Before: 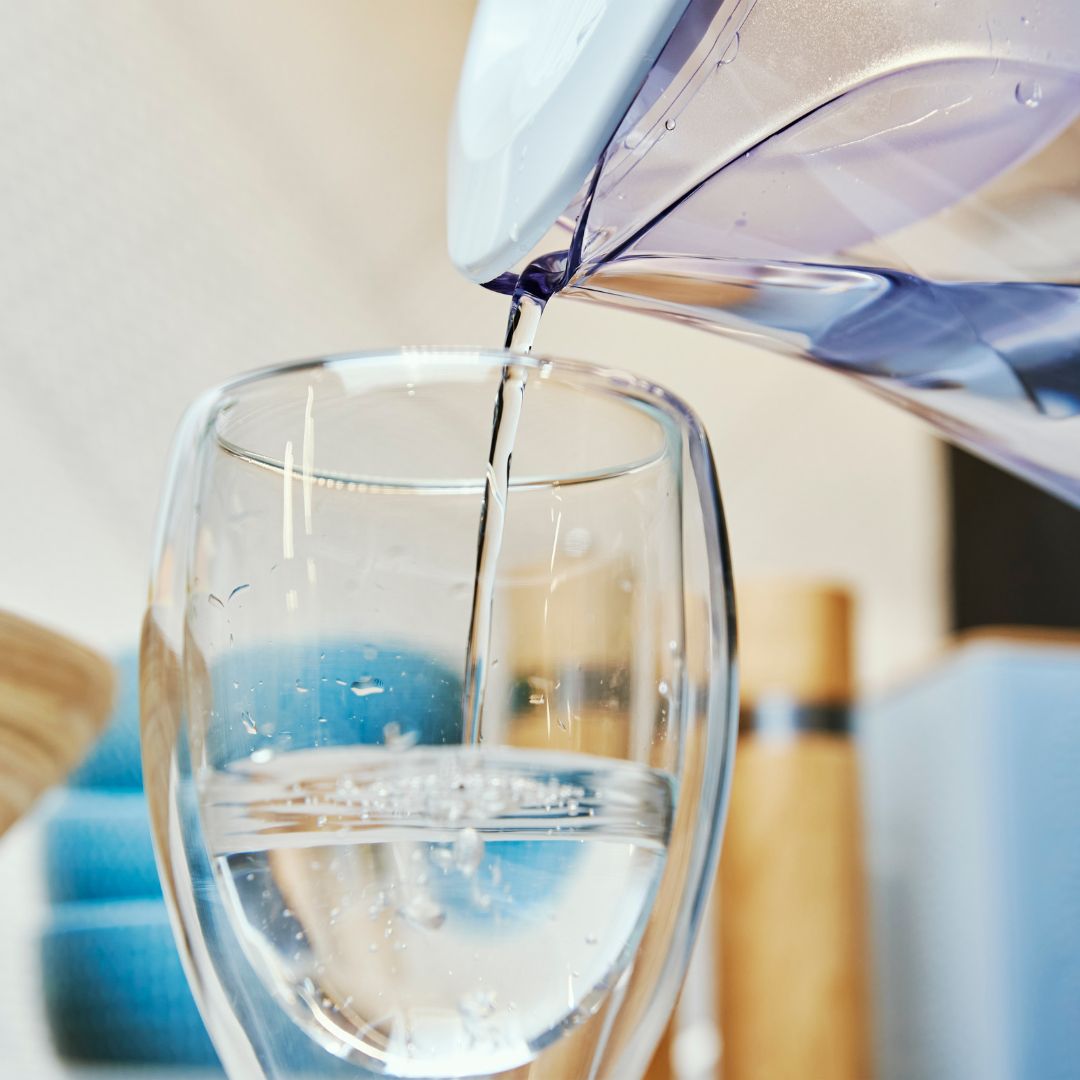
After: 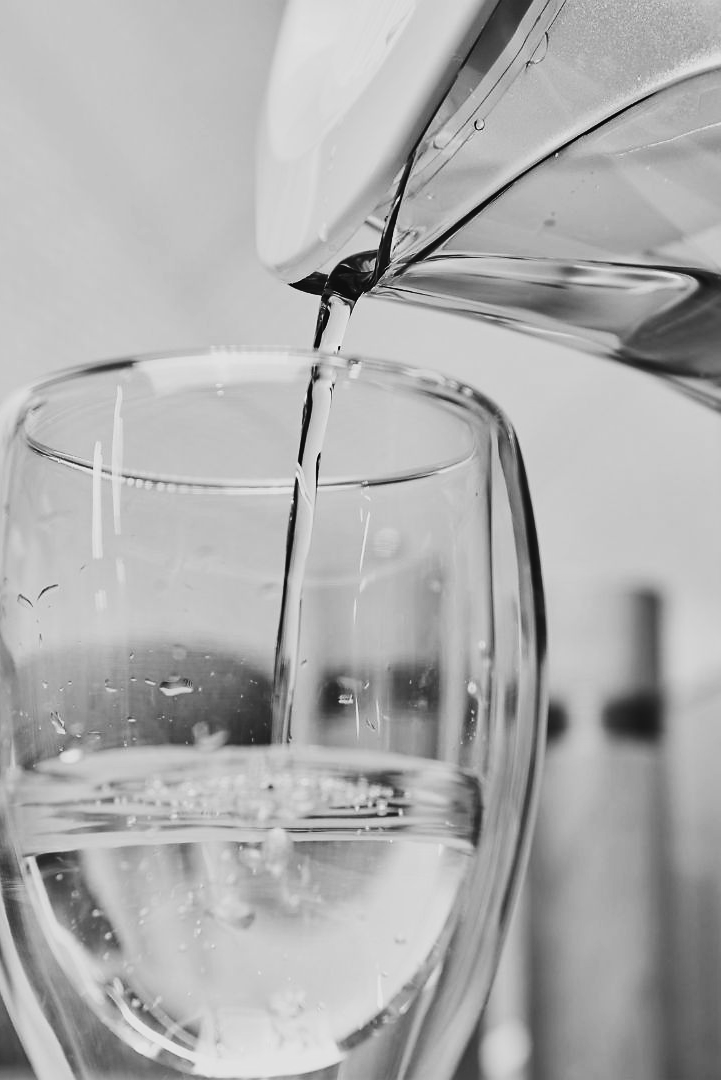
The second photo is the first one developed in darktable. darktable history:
white balance: red 0.978, blue 0.999
sharpen: radius 1, threshold 1
monochrome: on, module defaults
crop and rotate: left 17.732%, right 15.423%
contrast brightness saturation: contrast 0.4, brightness 0.1, saturation 0.21
exposure: black level correction -0.016, exposure -1.018 EV, compensate highlight preservation false
